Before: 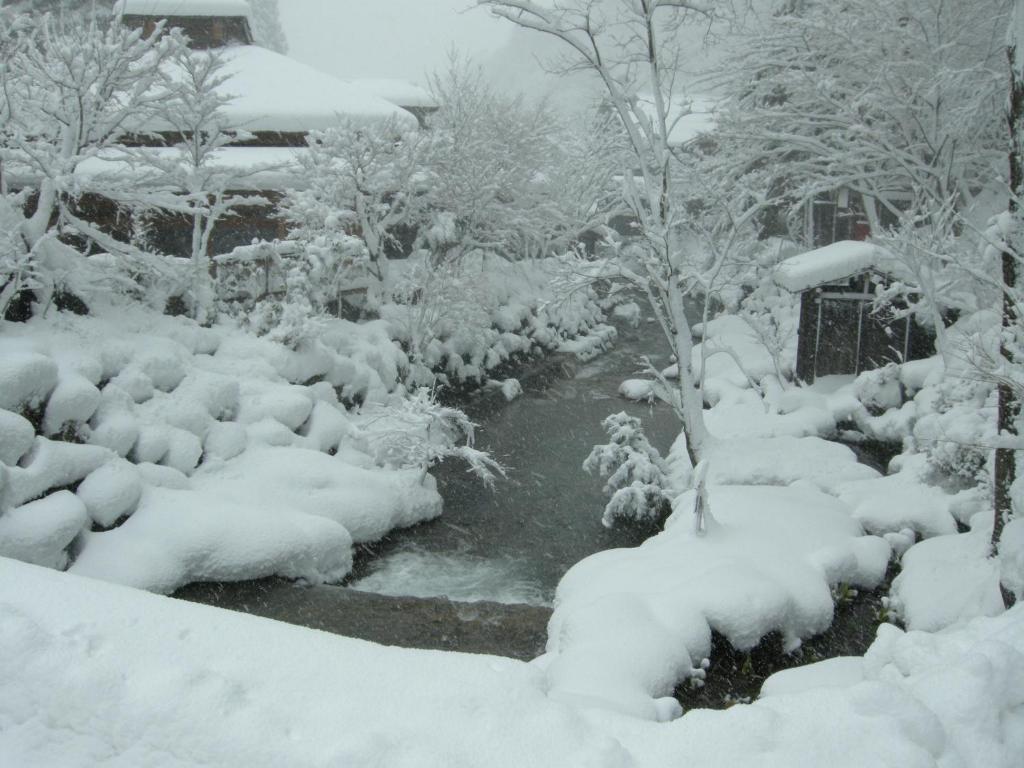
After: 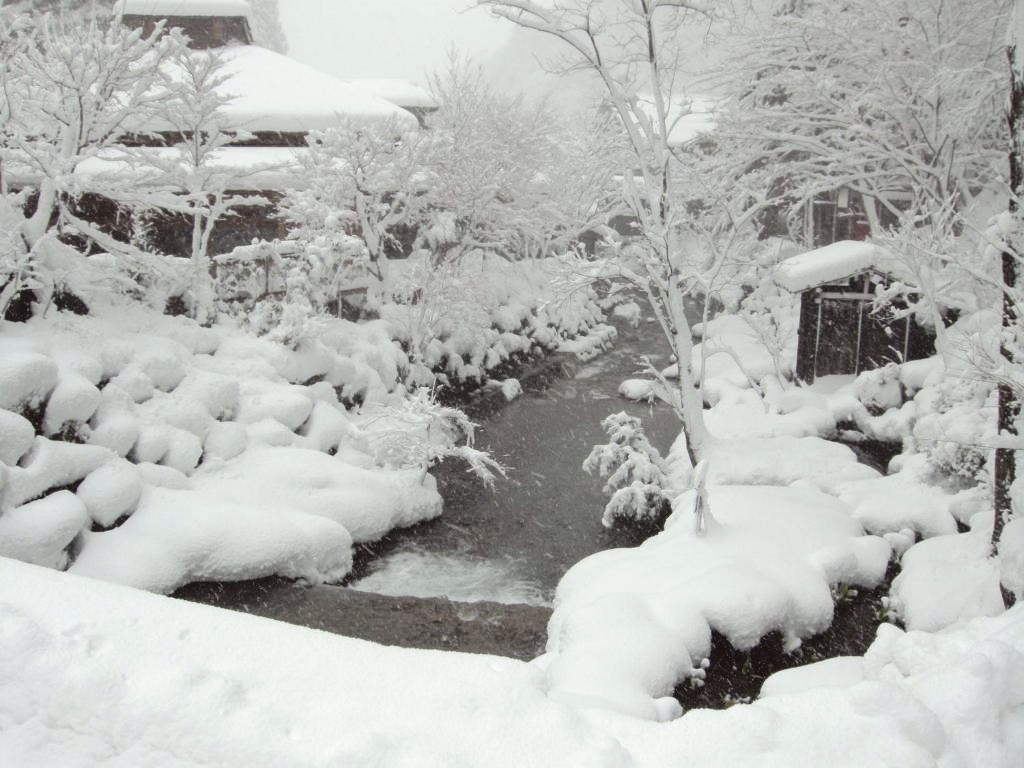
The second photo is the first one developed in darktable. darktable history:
color correction: highlights a* -0.95, highlights b* 4.5, shadows a* 3.55
exposure: black level correction 0, exposure 0.5 EV, compensate highlight preservation false
tone curve: curves: ch0 [(0, 0.032) (0.094, 0.08) (0.265, 0.208) (0.41, 0.417) (0.498, 0.496) (0.638, 0.673) (0.845, 0.828) (0.994, 0.964)]; ch1 [(0, 0) (0.161, 0.092) (0.37, 0.302) (0.417, 0.434) (0.492, 0.502) (0.576, 0.589) (0.644, 0.638) (0.725, 0.765) (1, 1)]; ch2 [(0, 0) (0.352, 0.403) (0.45, 0.469) (0.521, 0.515) (0.55, 0.528) (0.589, 0.576) (1, 1)], color space Lab, independent channels, preserve colors none
white balance: red 1.009, blue 1.027
